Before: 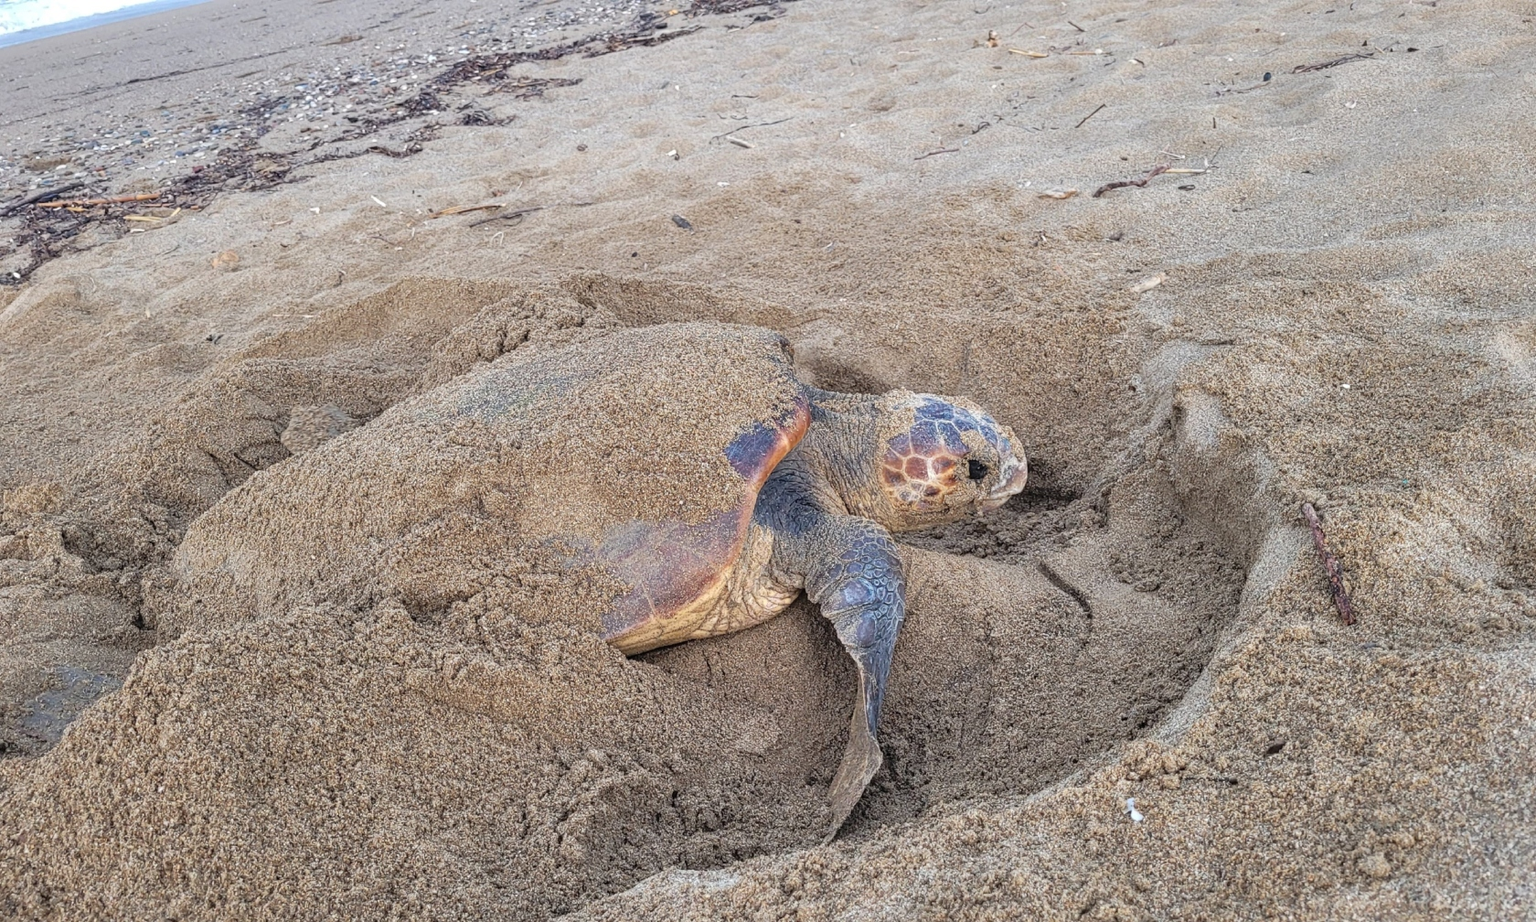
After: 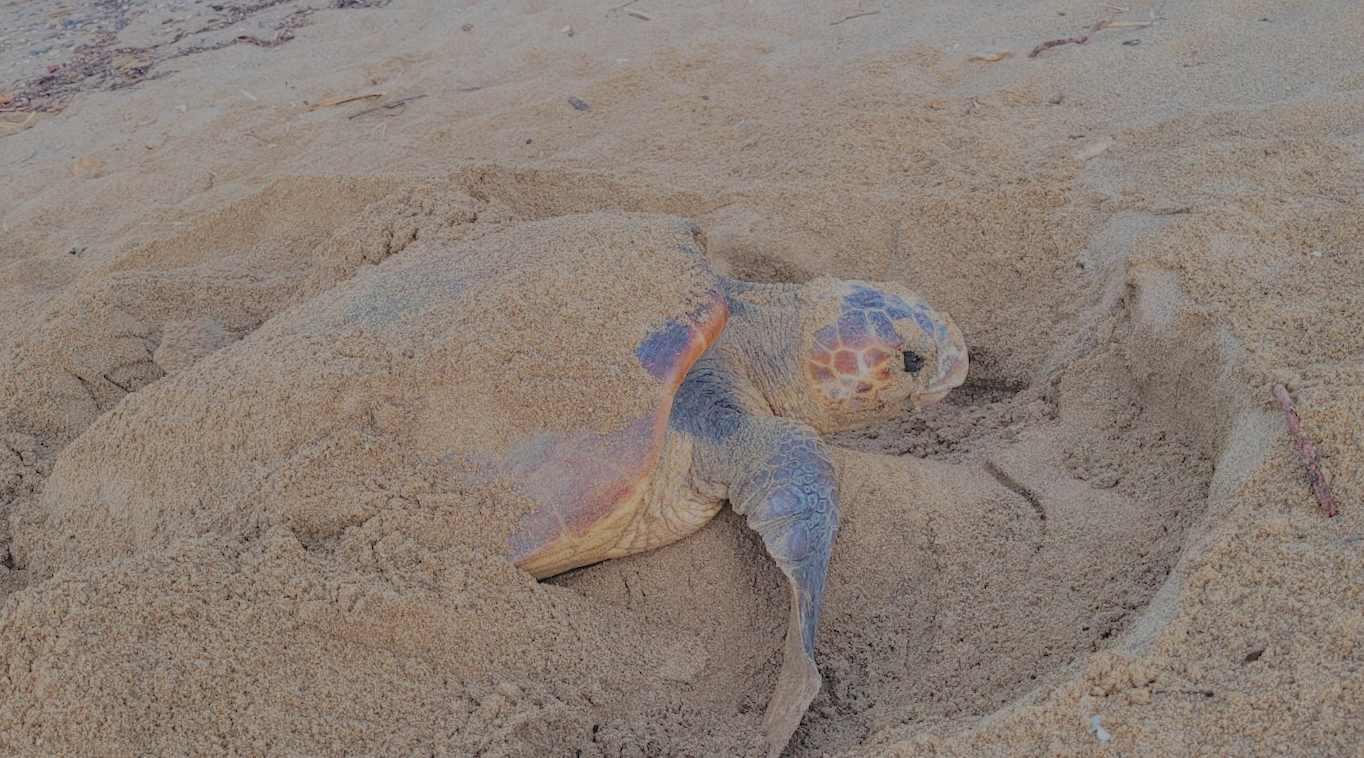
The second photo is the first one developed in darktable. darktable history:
crop: left 9.712%, top 16.928%, right 10.845%, bottom 12.332%
filmic rgb: black relative exposure -14 EV, white relative exposure 8 EV, threshold 3 EV, hardness 3.74, latitude 50%, contrast 0.5, color science v5 (2021), contrast in shadows safe, contrast in highlights safe, enable highlight reconstruction true
contrast brightness saturation: saturation -0.05
rotate and perspective: rotation -2.22°, lens shift (horizontal) -0.022, automatic cropping off
